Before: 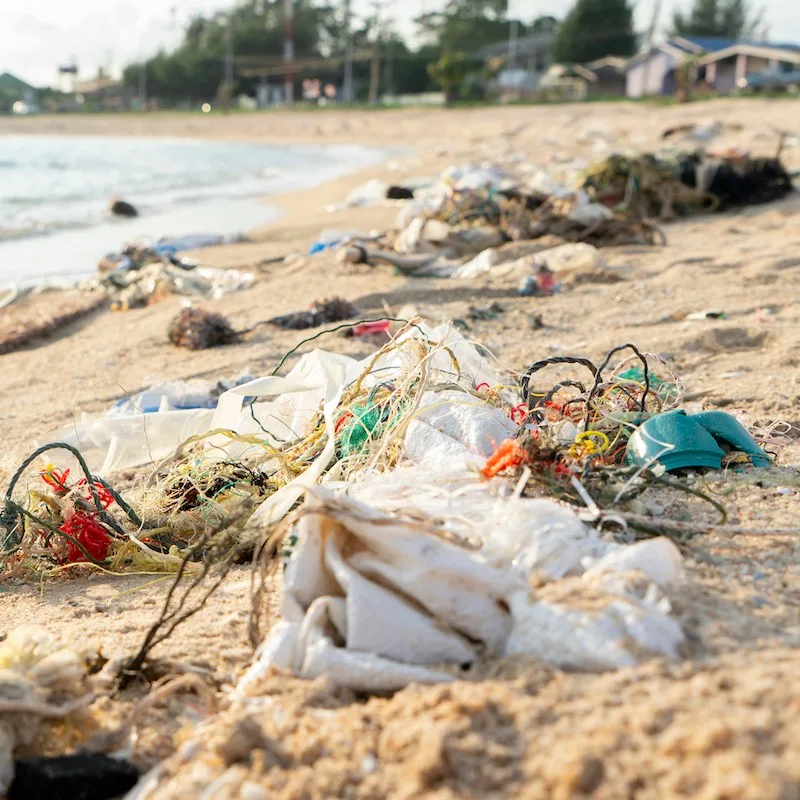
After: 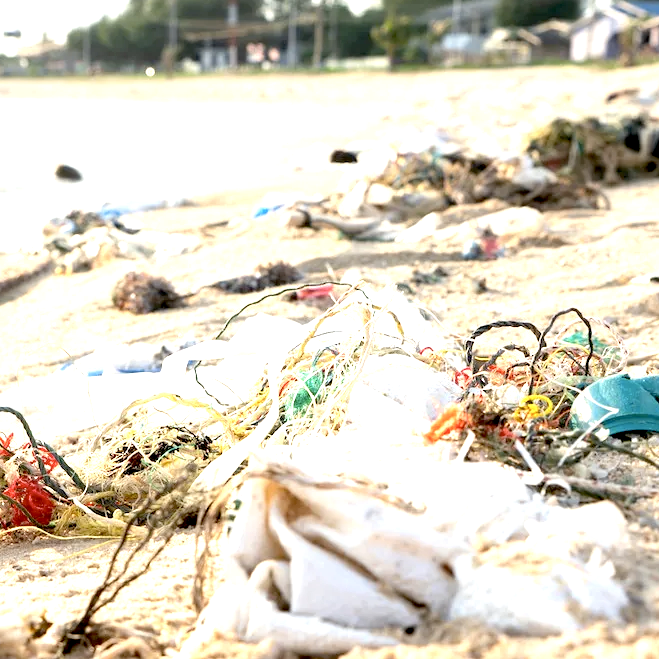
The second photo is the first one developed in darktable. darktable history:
crop and rotate: left 7.049%, top 4.555%, right 10.558%, bottom 13.032%
exposure: black level correction 0.01, exposure 1 EV, compensate exposure bias true, compensate highlight preservation false
